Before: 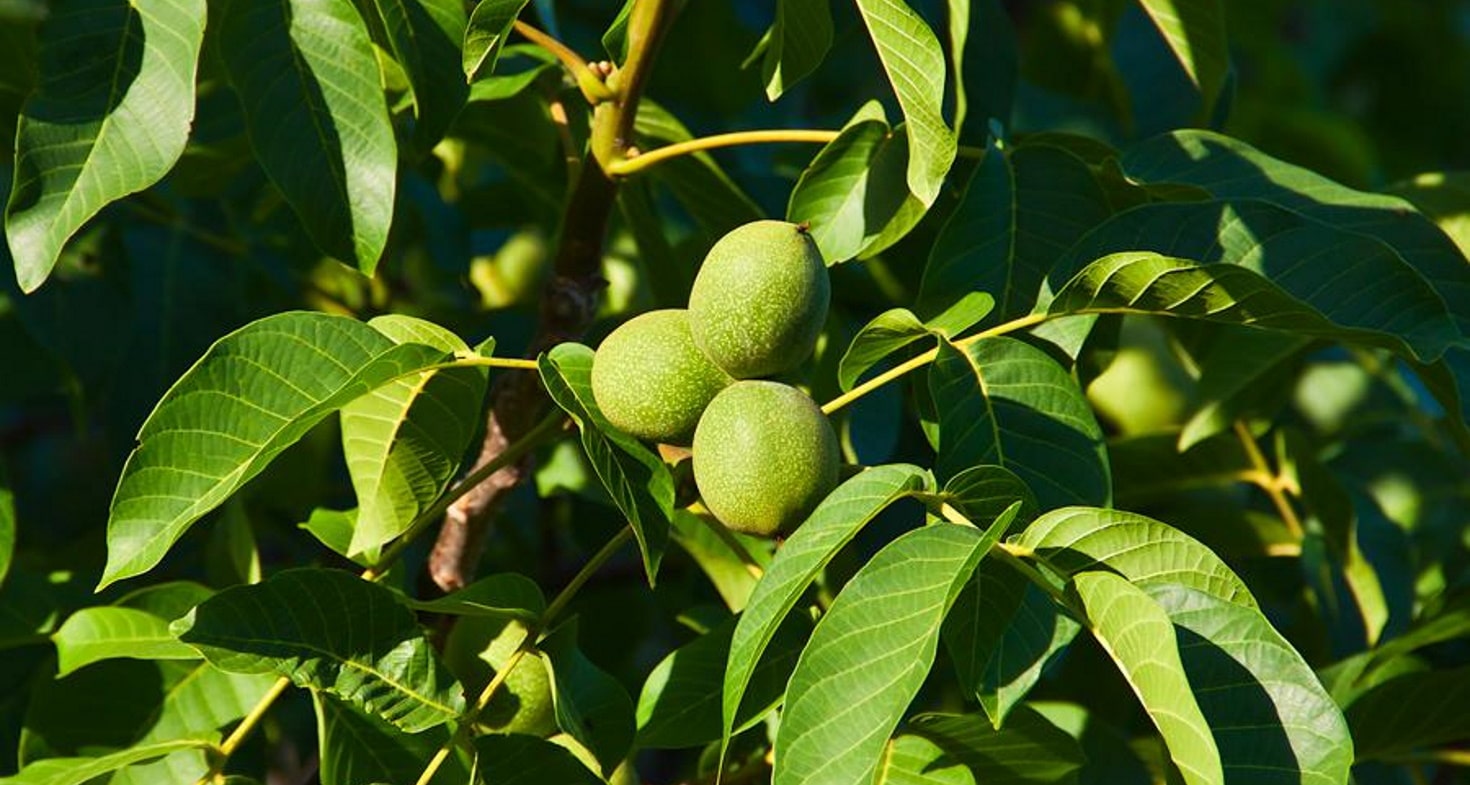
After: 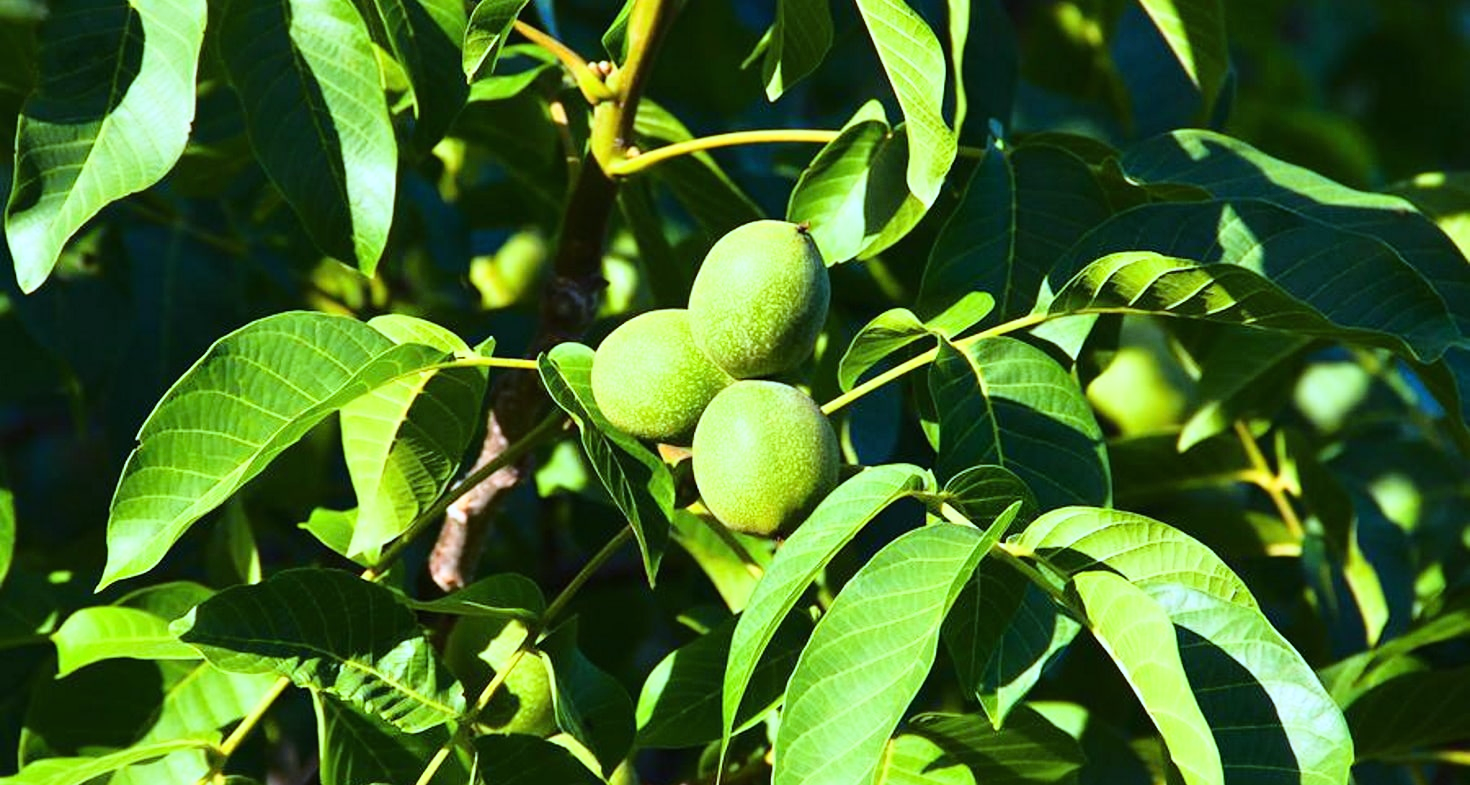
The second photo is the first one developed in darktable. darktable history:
exposure: black level correction 0, exposure 0.2 EV, compensate exposure bias true, compensate highlight preservation false
white balance: red 0.871, blue 1.249
base curve: curves: ch0 [(0, 0) (0.028, 0.03) (0.121, 0.232) (0.46, 0.748) (0.859, 0.968) (1, 1)]
